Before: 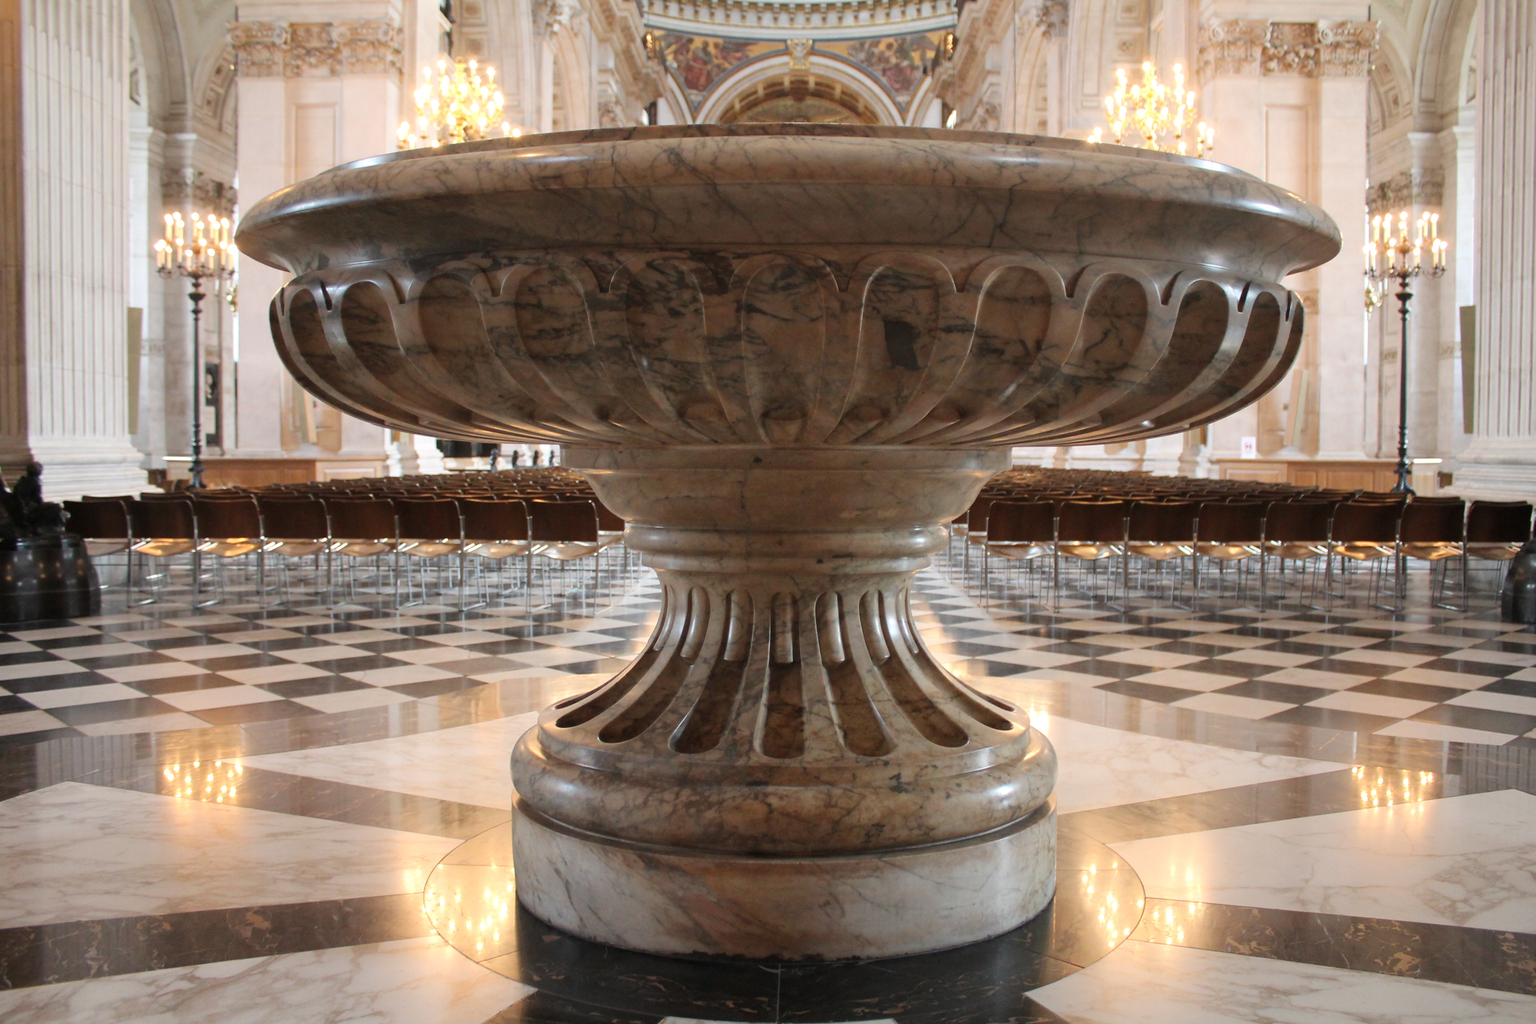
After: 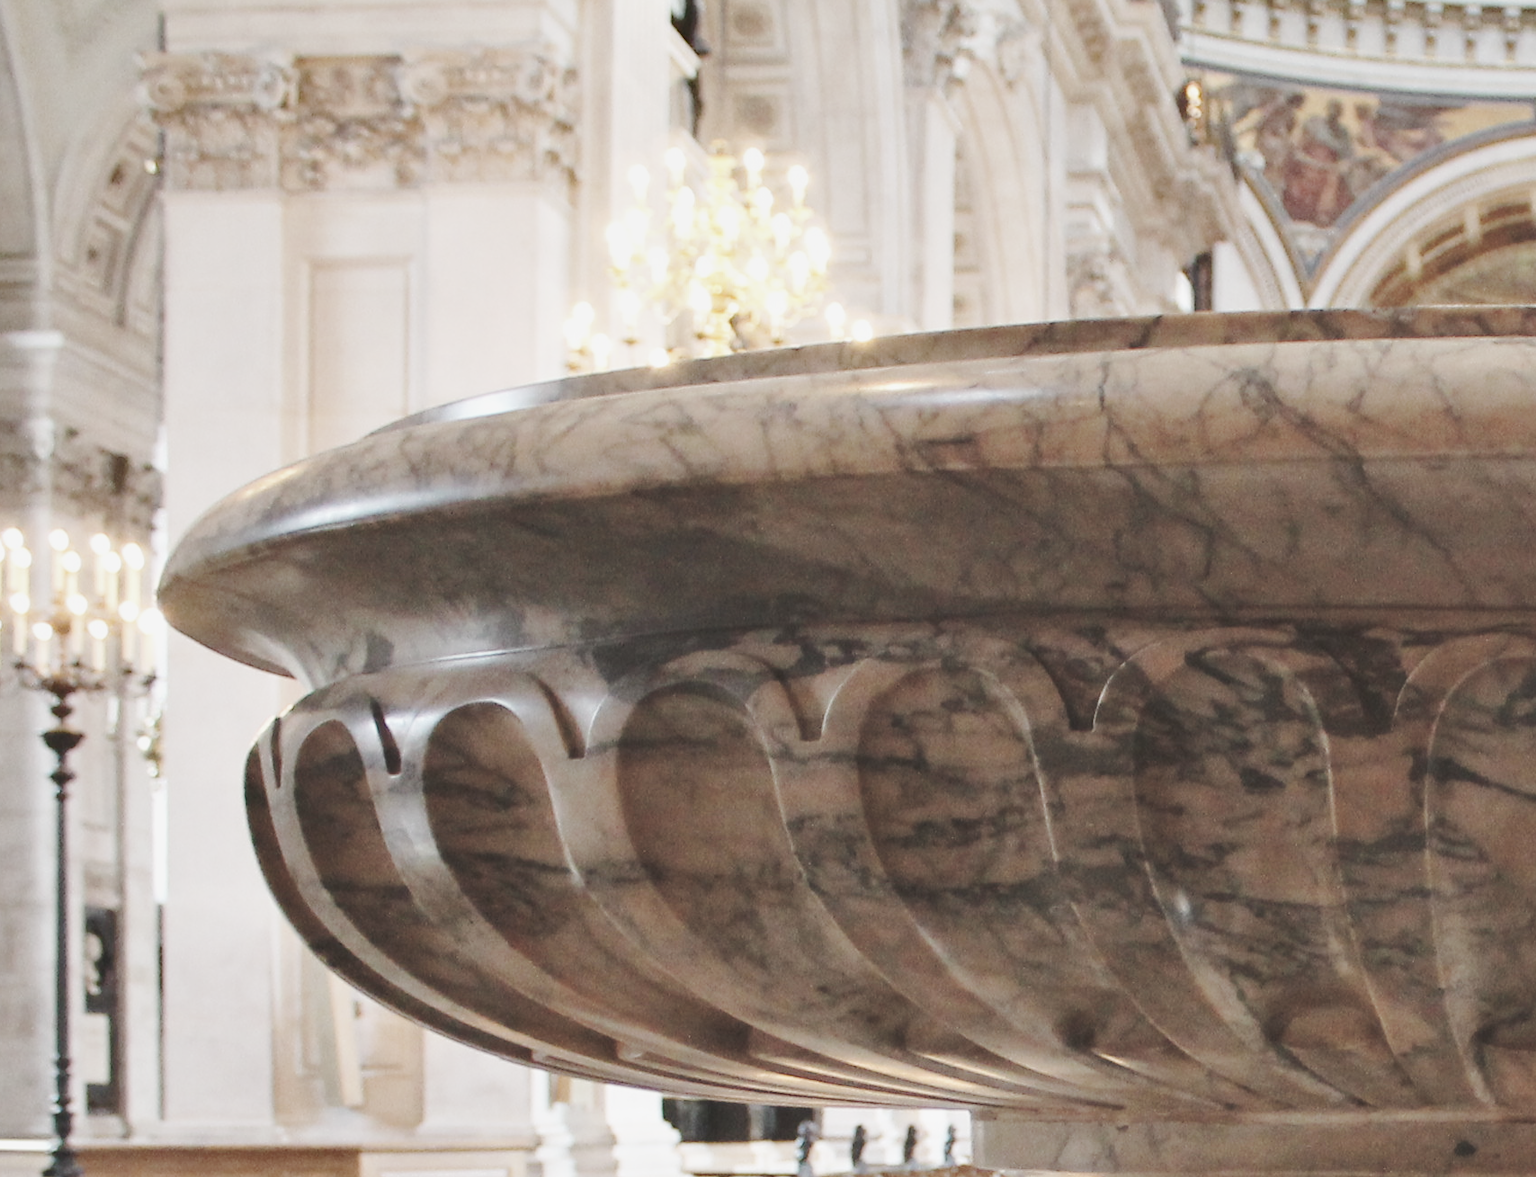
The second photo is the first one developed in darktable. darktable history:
contrast brightness saturation: contrast -0.049, saturation -0.403
base curve: curves: ch0 [(0, 0.007) (0.028, 0.063) (0.121, 0.311) (0.46, 0.743) (0.859, 0.957) (1, 1)], preserve colors none
shadows and highlights: shadows 22.08, highlights -49.25, soften with gaussian
crop and rotate: left 11.198%, top 0.096%, right 48.804%, bottom 53.907%
